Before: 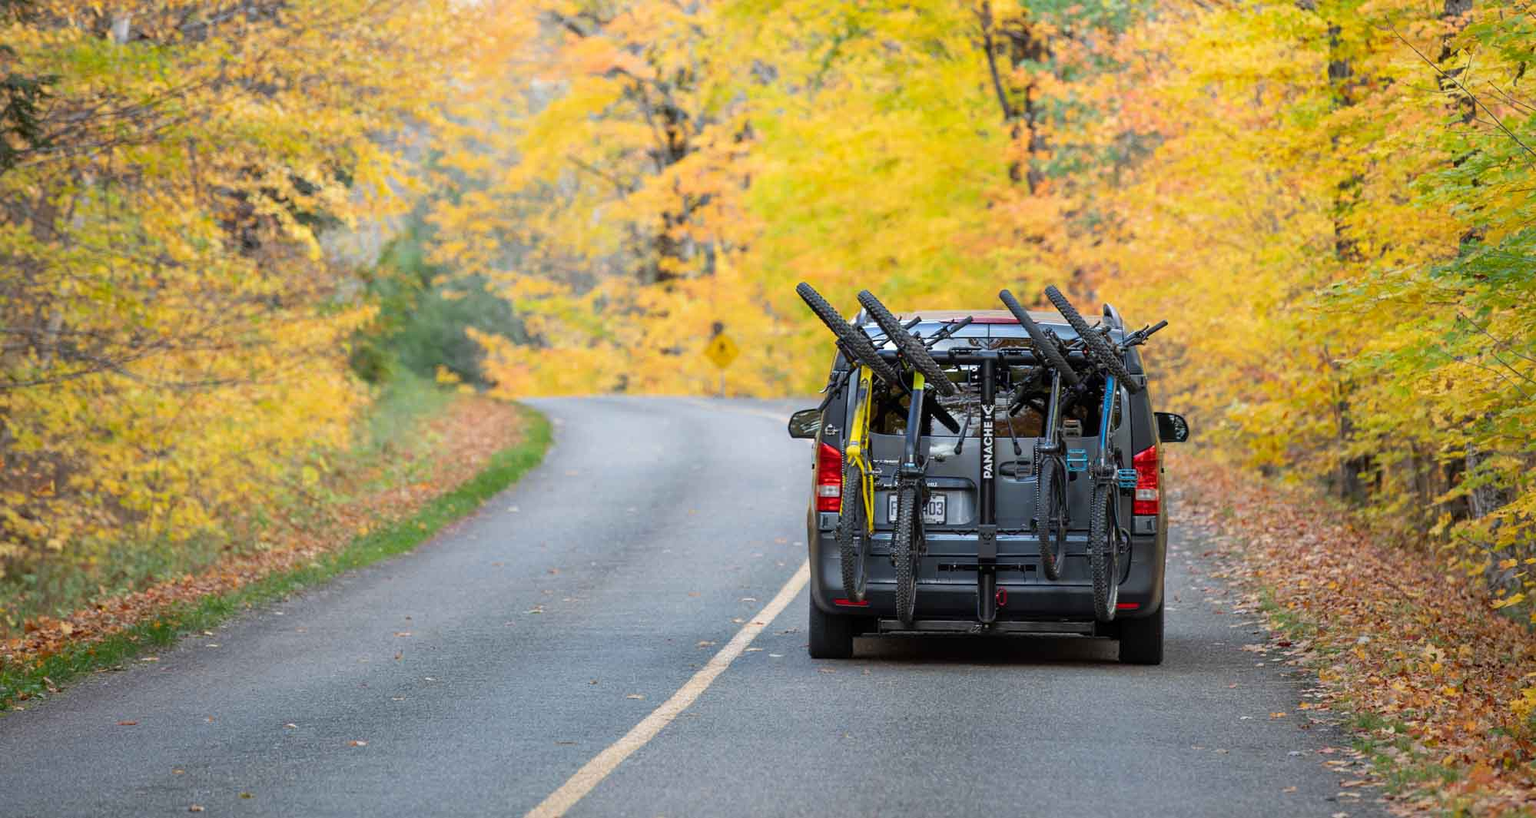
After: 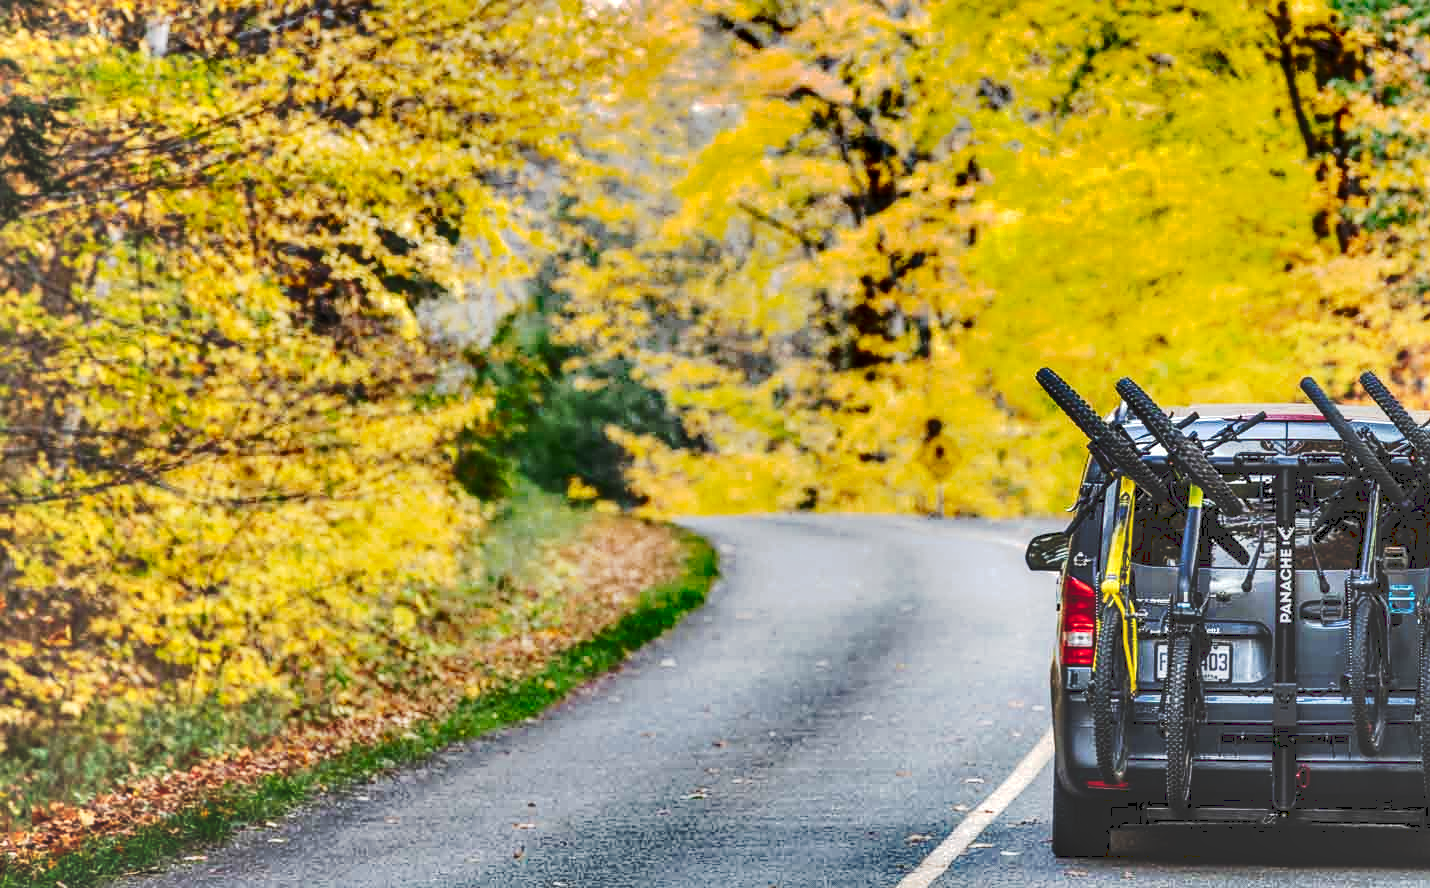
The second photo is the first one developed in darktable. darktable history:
tone curve: curves: ch0 [(0, 0) (0.003, 0.231) (0.011, 0.231) (0.025, 0.231) (0.044, 0.231) (0.069, 0.235) (0.1, 0.24) (0.136, 0.246) (0.177, 0.256) (0.224, 0.279) (0.277, 0.313) (0.335, 0.354) (0.399, 0.428) (0.468, 0.514) (0.543, 0.61) (0.623, 0.728) (0.709, 0.808) (0.801, 0.873) (0.898, 0.909) (1, 1)], preserve colors none
crop: right 28.46%, bottom 16.566%
sharpen: amount 0.2
shadows and highlights: radius 107.59, shadows 40.52, highlights -71.74, low approximation 0.01, soften with gaussian
exposure: exposure 0.25 EV, compensate exposure bias true, compensate highlight preservation false
local contrast: highlights 22%, detail 150%
base curve: curves: ch0 [(0, 0) (0.472, 0.455) (1, 1)], preserve colors none
